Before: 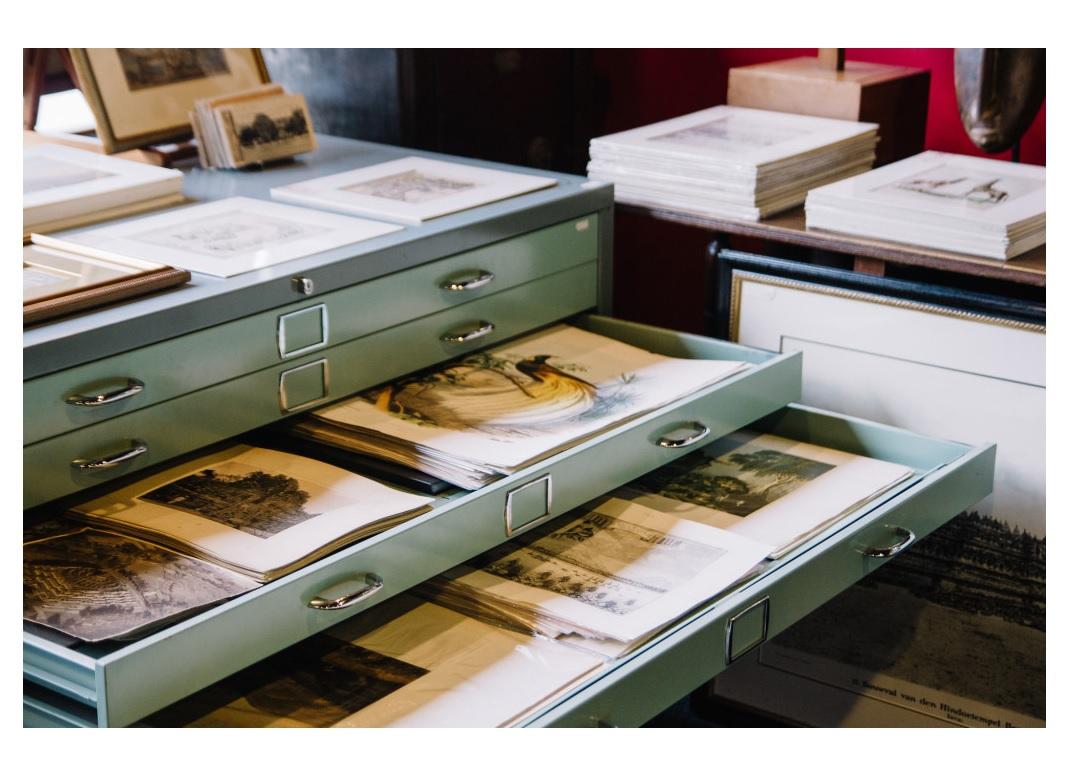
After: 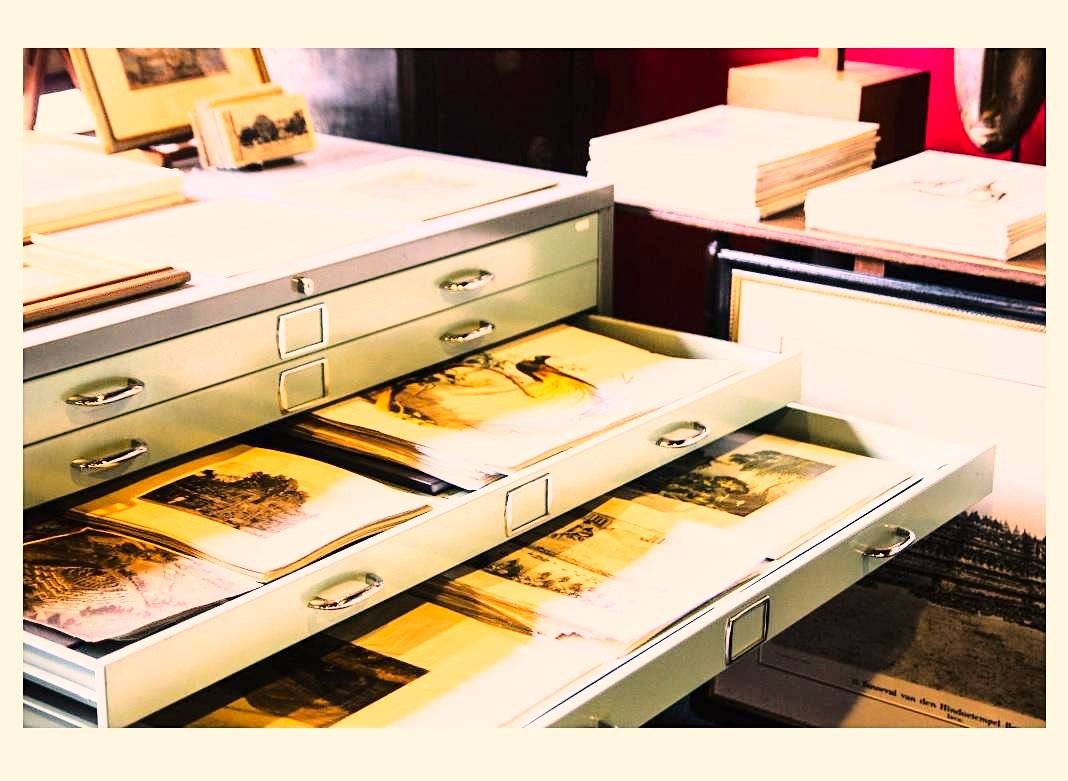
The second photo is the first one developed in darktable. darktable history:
color correction: highlights a* 21.35, highlights b* 19.48
base curve: curves: ch0 [(0, 0) (0.028, 0.03) (0.105, 0.232) (0.387, 0.748) (0.754, 0.968) (1, 1)]
exposure: black level correction 0.001, exposure 0.967 EV, compensate exposure bias true, compensate highlight preservation false
sharpen: amount 0.204
